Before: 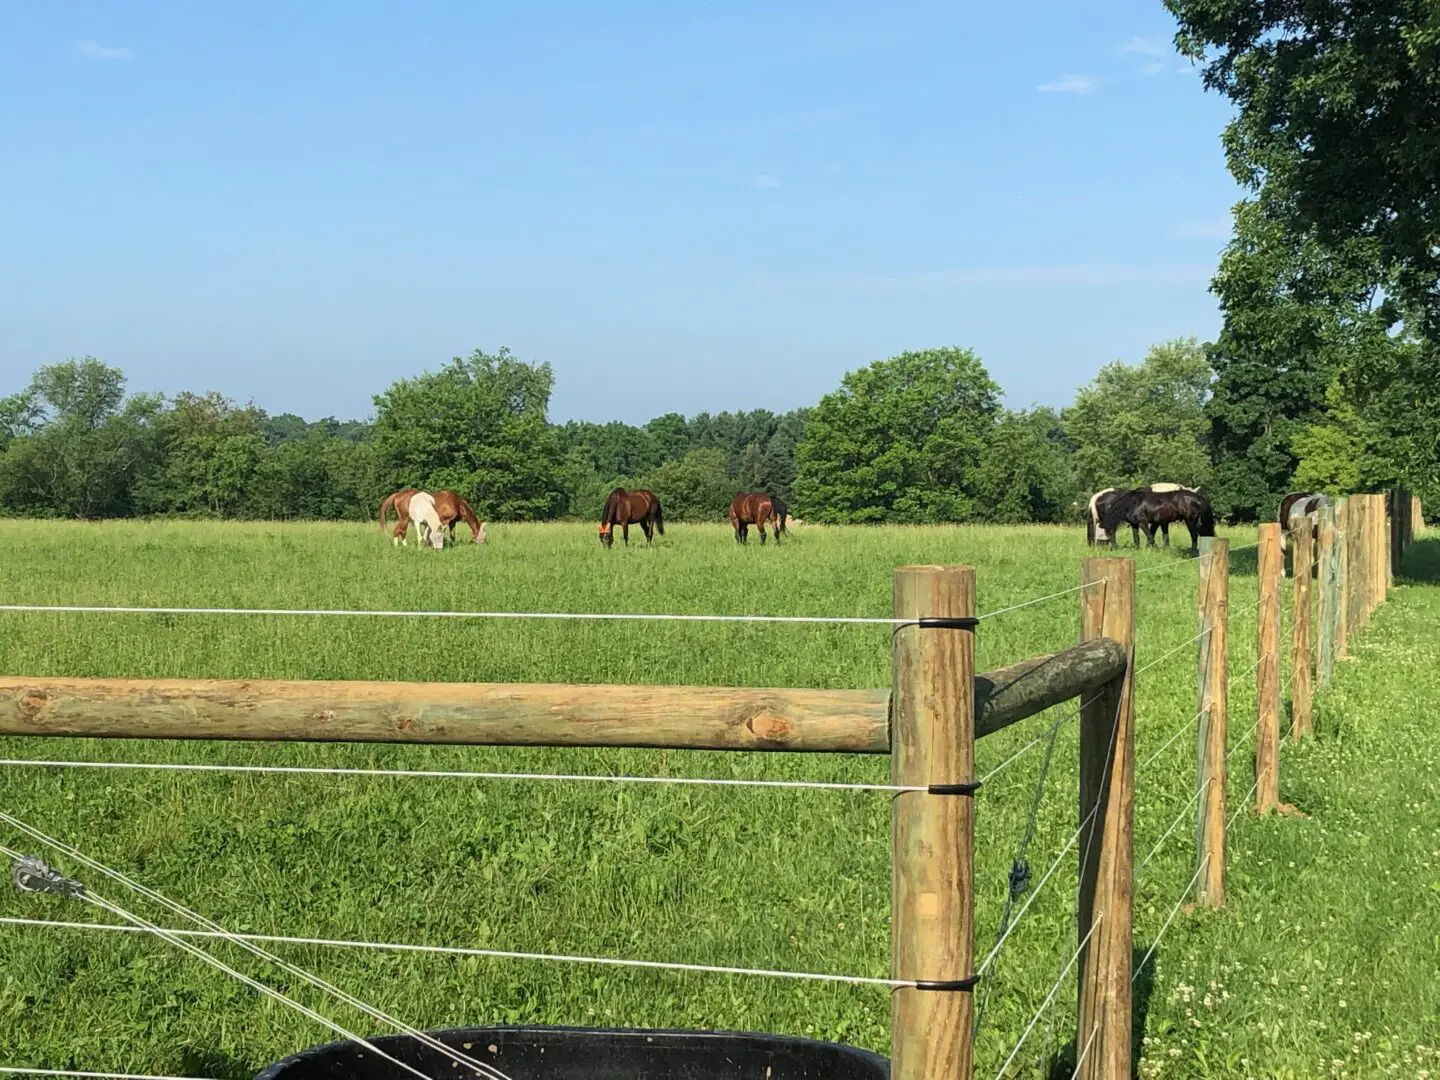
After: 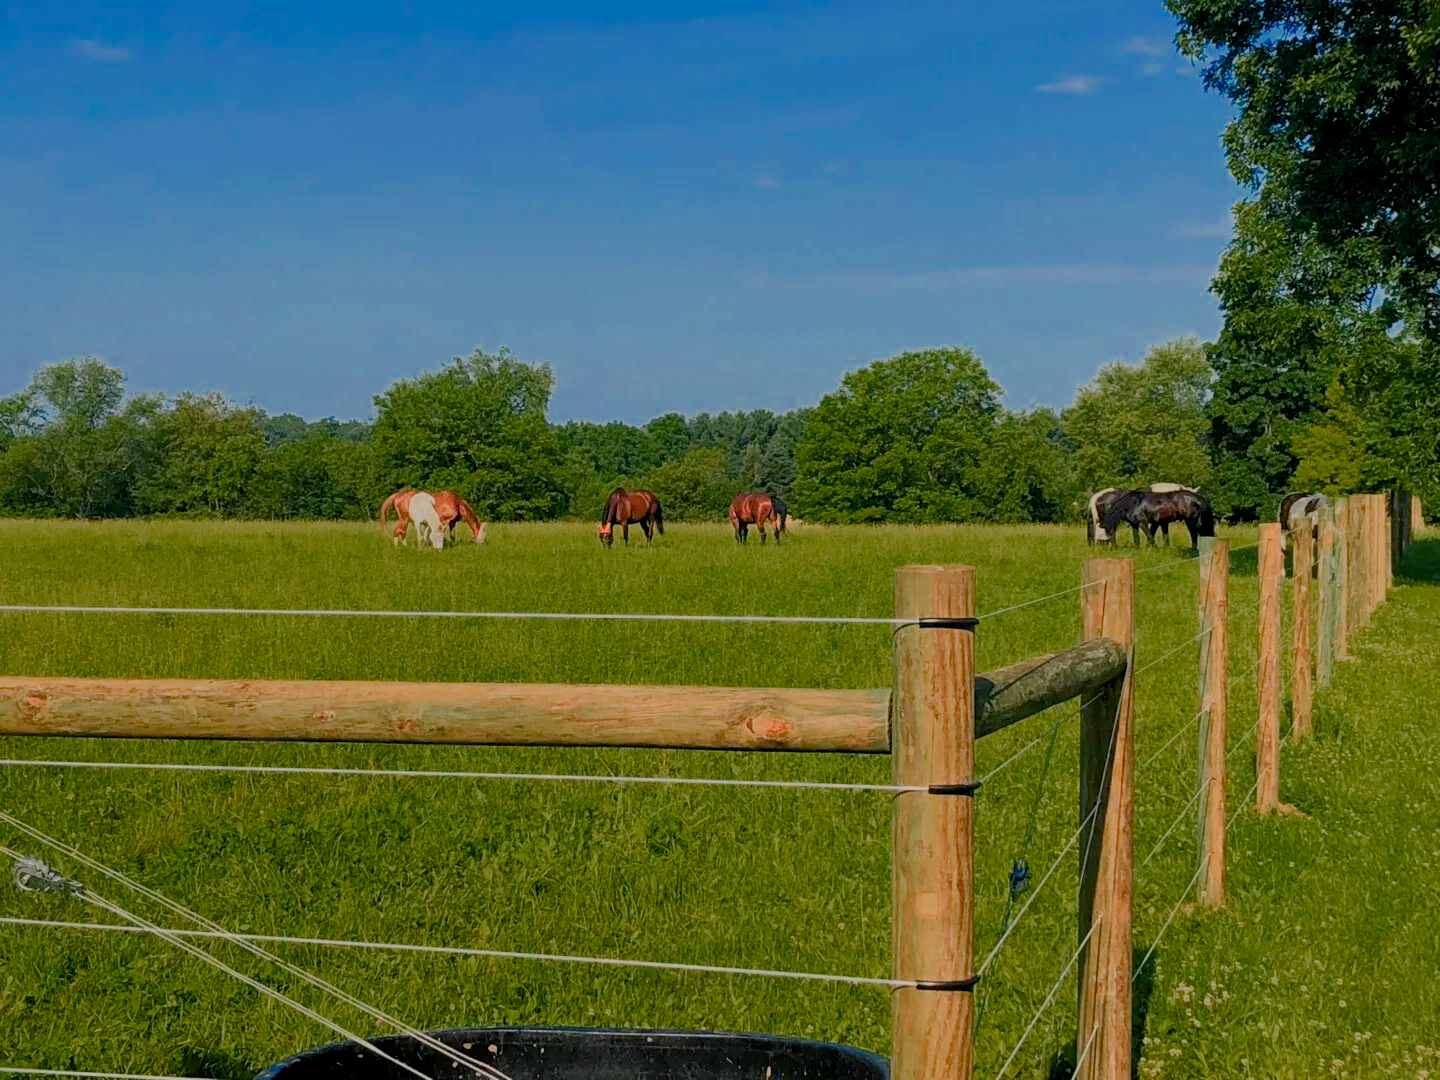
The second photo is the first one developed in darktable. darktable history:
color balance rgb: shadows lift › chroma 2.029%, shadows lift › hue 248.25°, highlights gain › luminance 7.283%, highlights gain › chroma 0.978%, highlights gain › hue 49.21°, global offset › luminance -0.495%, perceptual saturation grading › global saturation 20%, perceptual saturation grading › highlights -24.963%, perceptual saturation grading › shadows 24.22%, hue shift -3.11°, contrast -21.764%
color zones: curves: ch0 [(0, 0.553) (0.123, 0.58) (0.23, 0.419) (0.468, 0.155) (0.605, 0.132) (0.723, 0.063) (0.833, 0.172) (0.921, 0.468)]; ch1 [(0.025, 0.645) (0.229, 0.584) (0.326, 0.551) (0.537, 0.446) (0.599, 0.911) (0.708, 1) (0.805, 0.944)]; ch2 [(0.086, 0.468) (0.254, 0.464) (0.638, 0.564) (0.702, 0.592) (0.768, 0.564)]
filmic rgb: black relative exposure -6.64 EV, white relative exposure 4.56 EV, hardness 3.26, preserve chrominance max RGB
